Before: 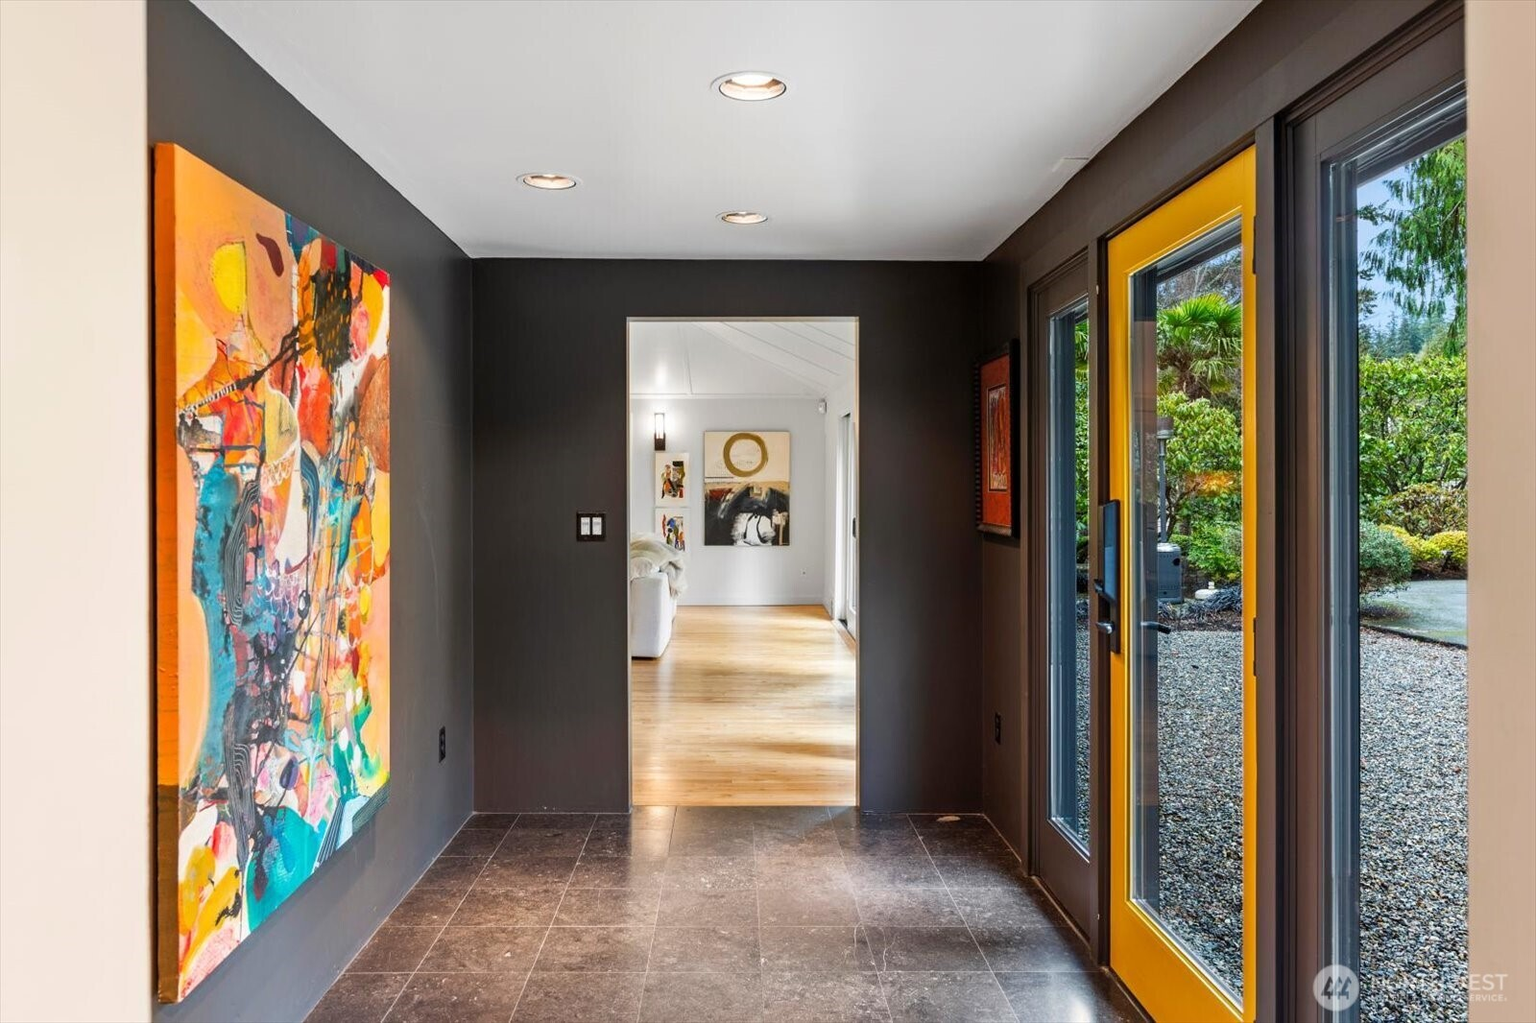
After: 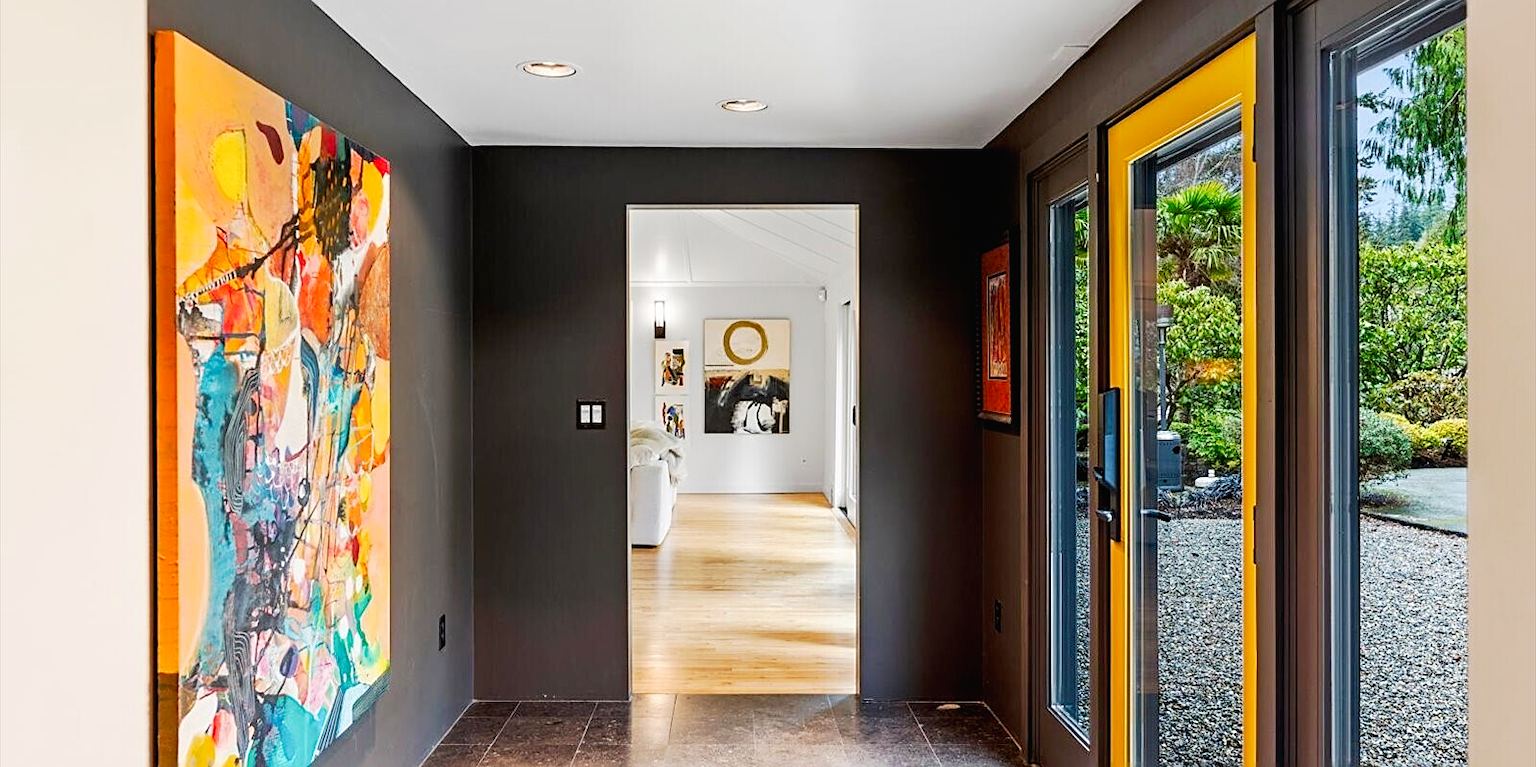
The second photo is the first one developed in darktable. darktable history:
sharpen: on, module defaults
tone curve: curves: ch0 [(0, 0.013) (0.054, 0.018) (0.205, 0.191) (0.289, 0.292) (0.39, 0.424) (0.493, 0.551) (0.666, 0.743) (0.795, 0.841) (1, 0.998)]; ch1 [(0, 0) (0.385, 0.343) (0.439, 0.415) (0.494, 0.495) (0.501, 0.501) (0.51, 0.509) (0.548, 0.554) (0.586, 0.614) (0.66, 0.706) (0.783, 0.804) (1, 1)]; ch2 [(0, 0) (0.304, 0.31) (0.403, 0.399) (0.441, 0.428) (0.47, 0.469) (0.498, 0.496) (0.524, 0.538) (0.566, 0.579) (0.633, 0.665) (0.7, 0.711) (1, 1)], preserve colors none
crop: top 11.063%, bottom 13.943%
